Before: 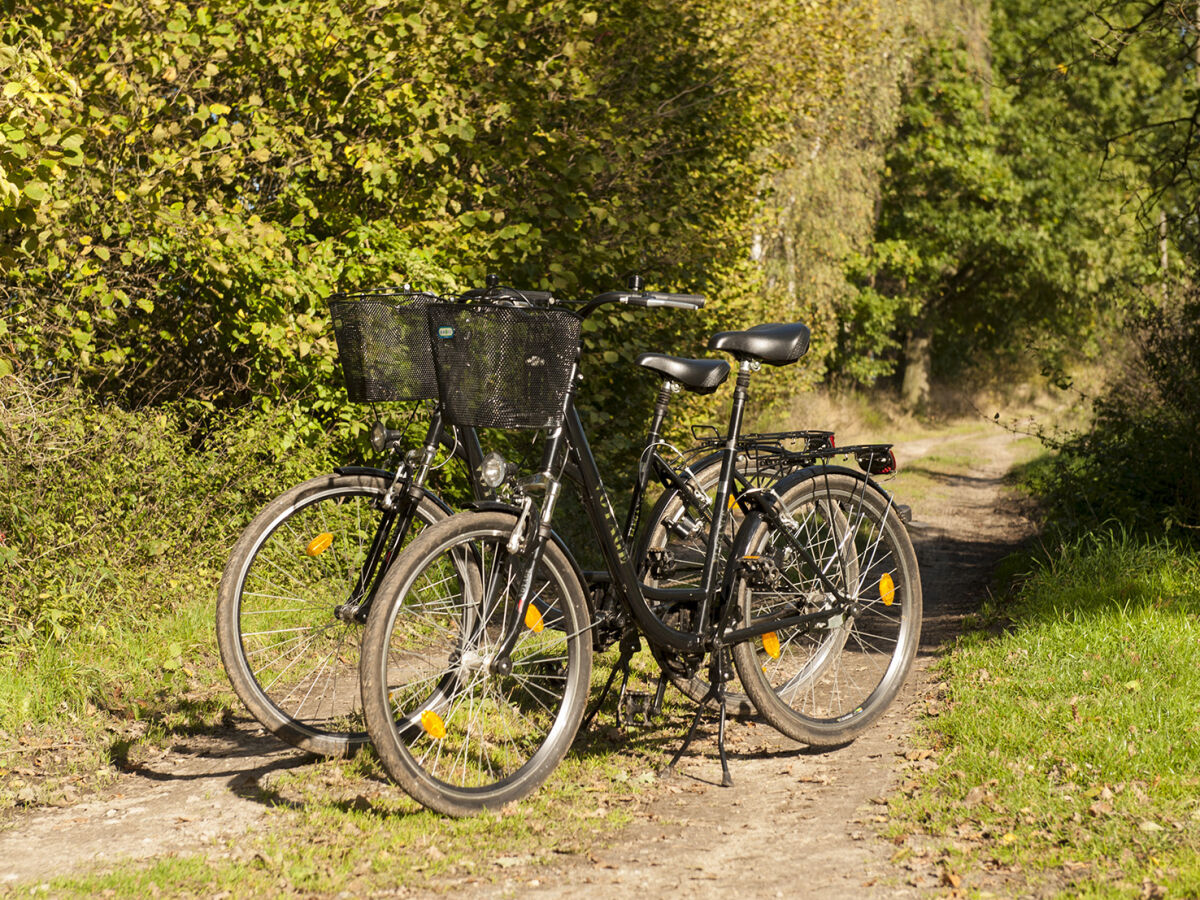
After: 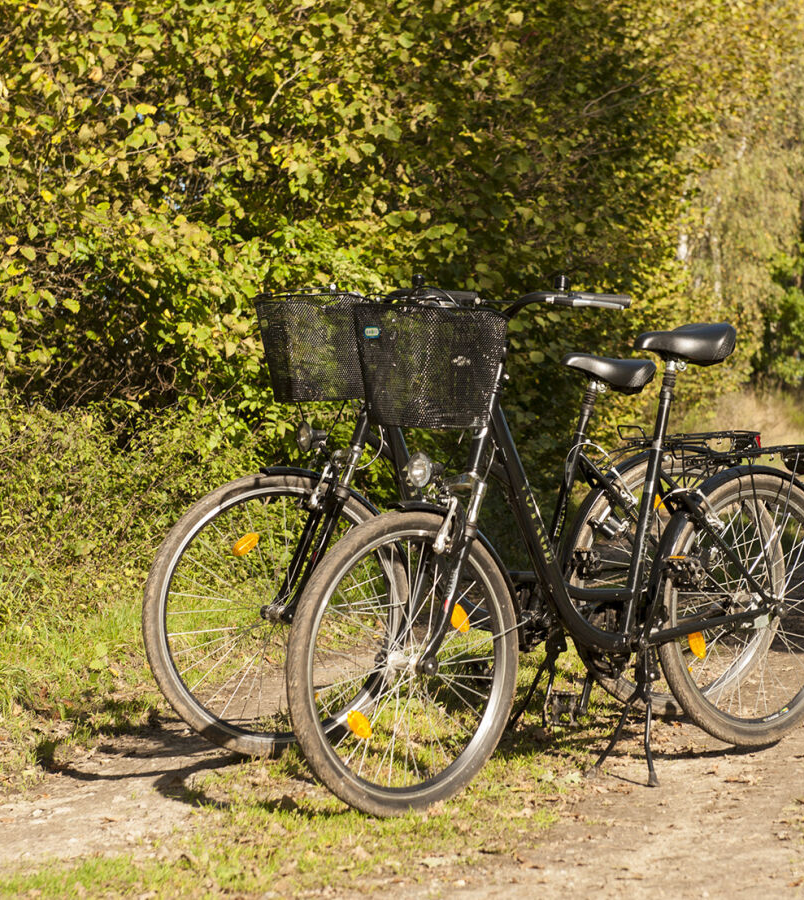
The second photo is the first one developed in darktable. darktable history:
crop and rotate: left 6.217%, right 26.75%
